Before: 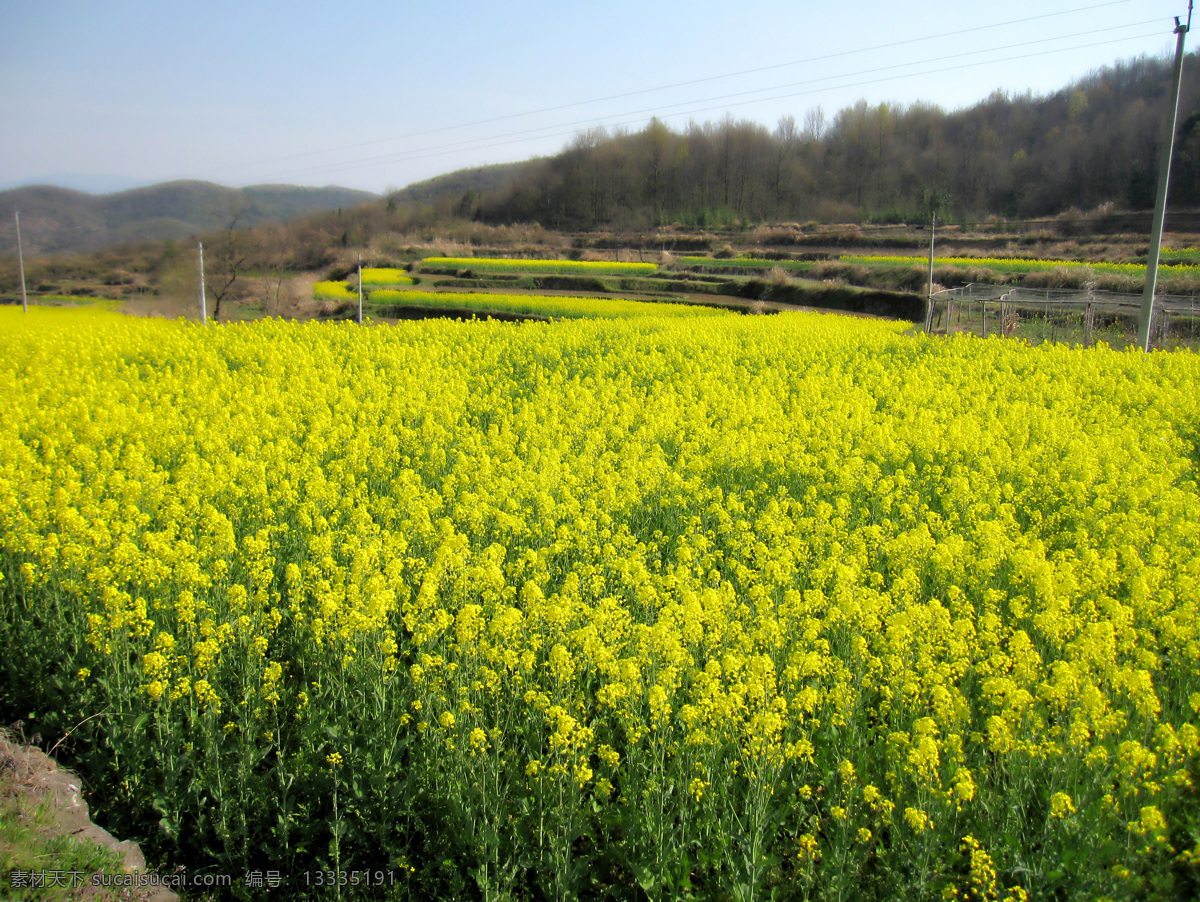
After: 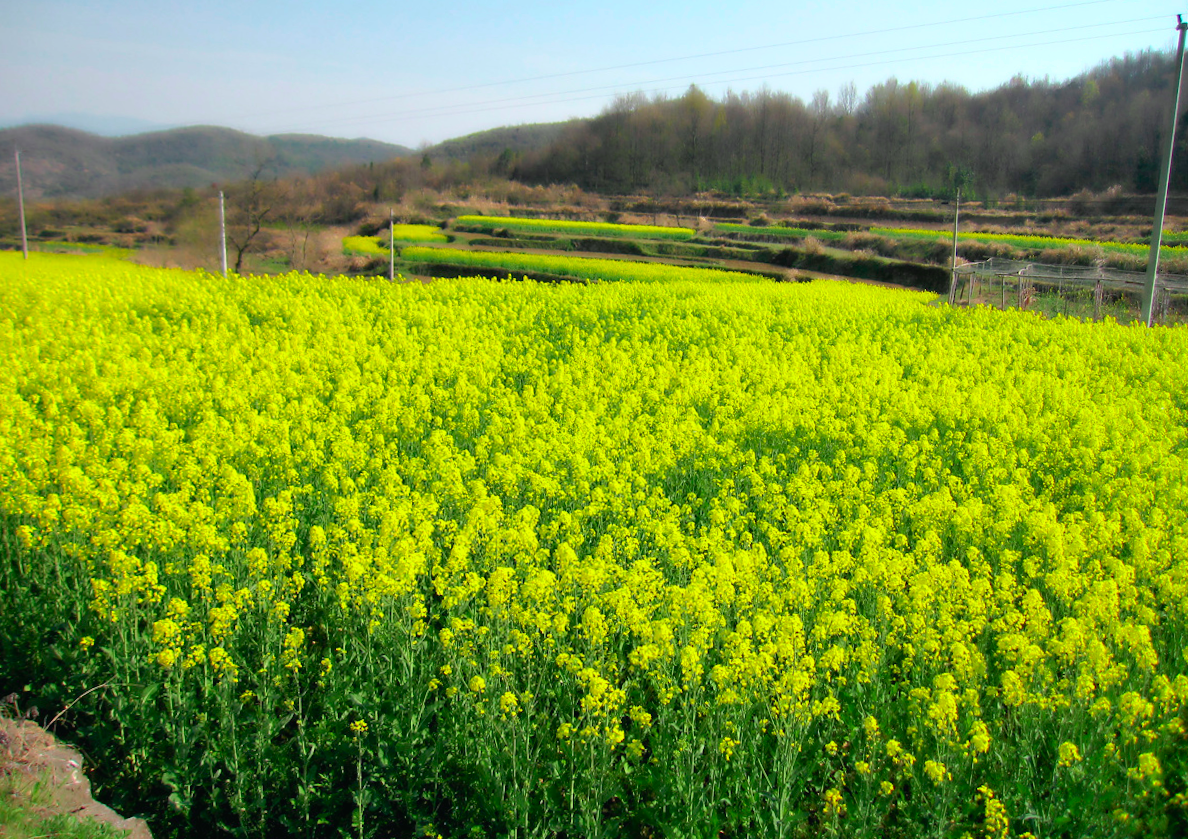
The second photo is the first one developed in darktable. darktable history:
shadows and highlights: on, module defaults
tone curve: curves: ch0 [(0, 0.01) (0.037, 0.032) (0.131, 0.108) (0.275, 0.258) (0.483, 0.512) (0.61, 0.661) (0.696, 0.76) (0.792, 0.867) (0.911, 0.955) (0.997, 0.995)]; ch1 [(0, 0) (0.308, 0.268) (0.425, 0.383) (0.503, 0.502) (0.529, 0.543) (0.706, 0.754) (0.869, 0.907) (1, 1)]; ch2 [(0, 0) (0.228, 0.196) (0.336, 0.315) (0.399, 0.403) (0.485, 0.487) (0.502, 0.502) (0.525, 0.523) (0.545, 0.552) (0.587, 0.61) (0.636, 0.654) (0.711, 0.729) (0.855, 0.87) (0.998, 0.977)], color space Lab, independent channels, preserve colors none
rotate and perspective: rotation 0.679°, lens shift (horizontal) 0.136, crop left 0.009, crop right 0.991, crop top 0.078, crop bottom 0.95
